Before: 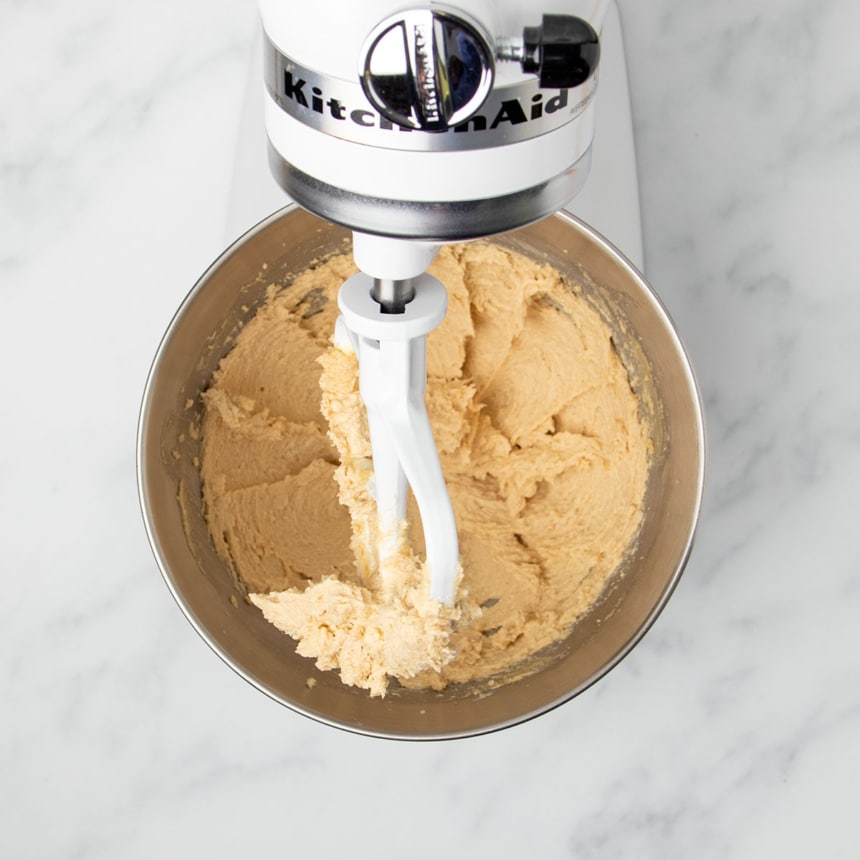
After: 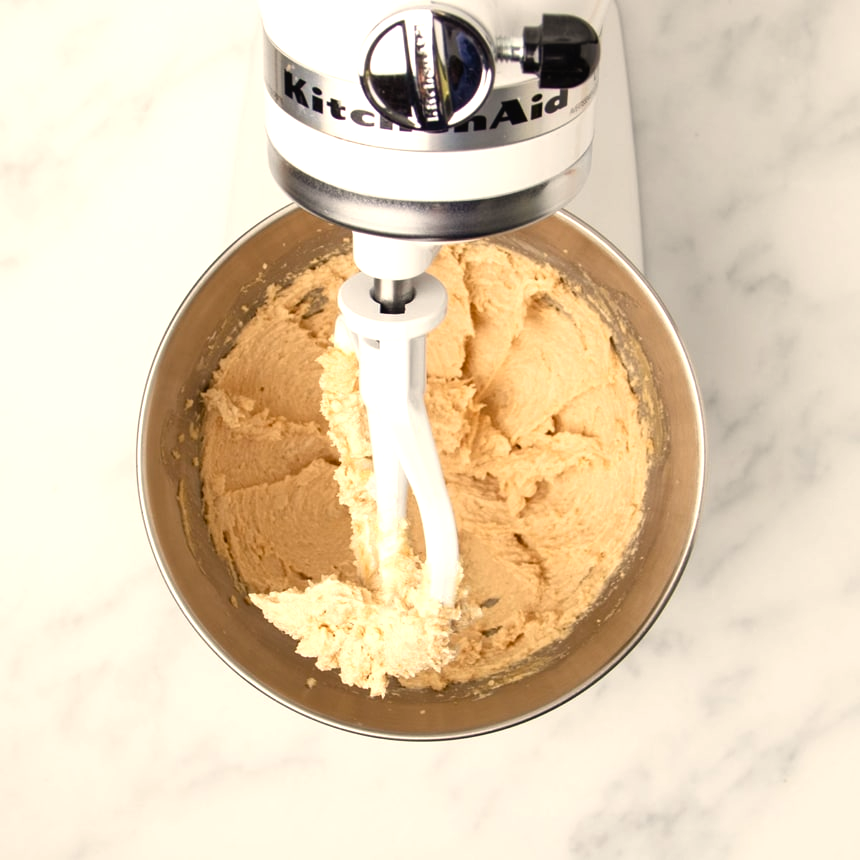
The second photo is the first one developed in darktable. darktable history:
white balance: red 1.045, blue 0.932
color balance rgb: shadows lift › chroma 1%, shadows lift › hue 28.8°, power › hue 60°, highlights gain › chroma 1%, highlights gain › hue 60°, global offset › luminance 0.25%, perceptual saturation grading › highlights -20%, perceptual saturation grading › shadows 20%, perceptual brilliance grading › highlights 10%, perceptual brilliance grading › shadows -5%, global vibrance 19.67%
